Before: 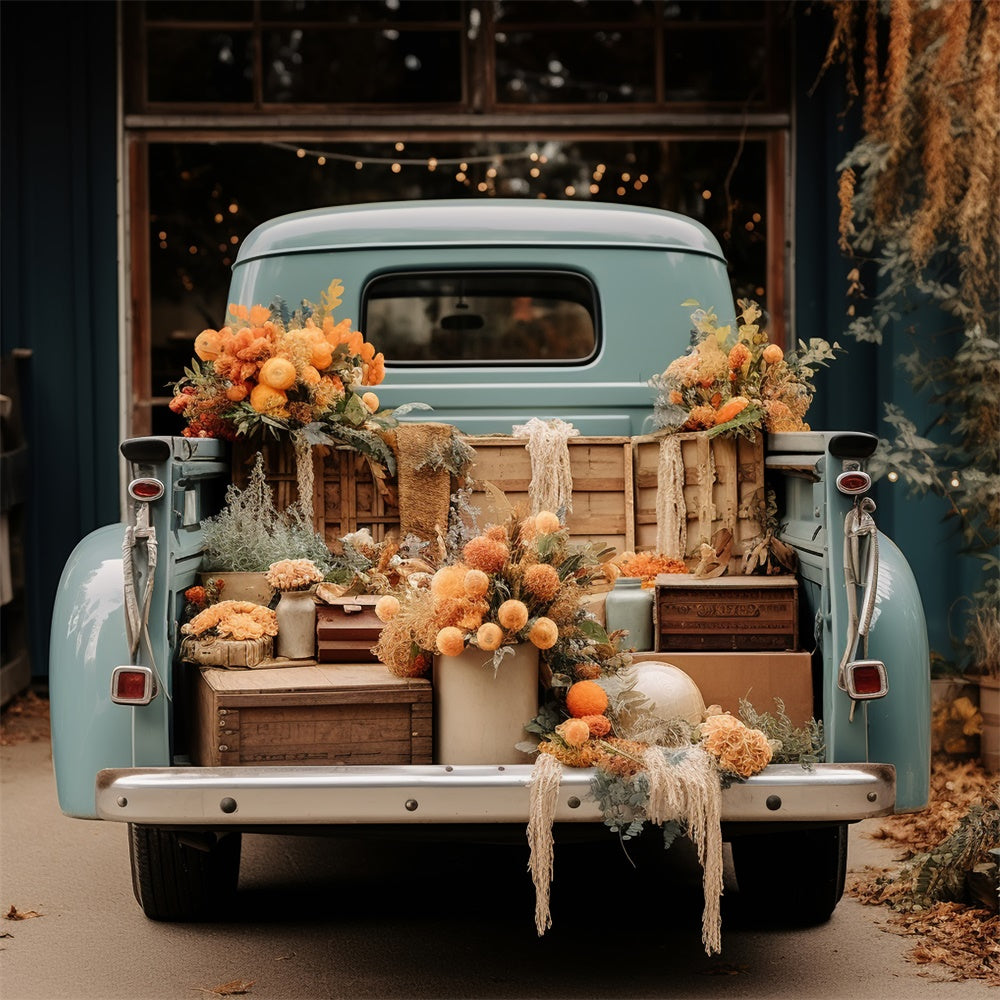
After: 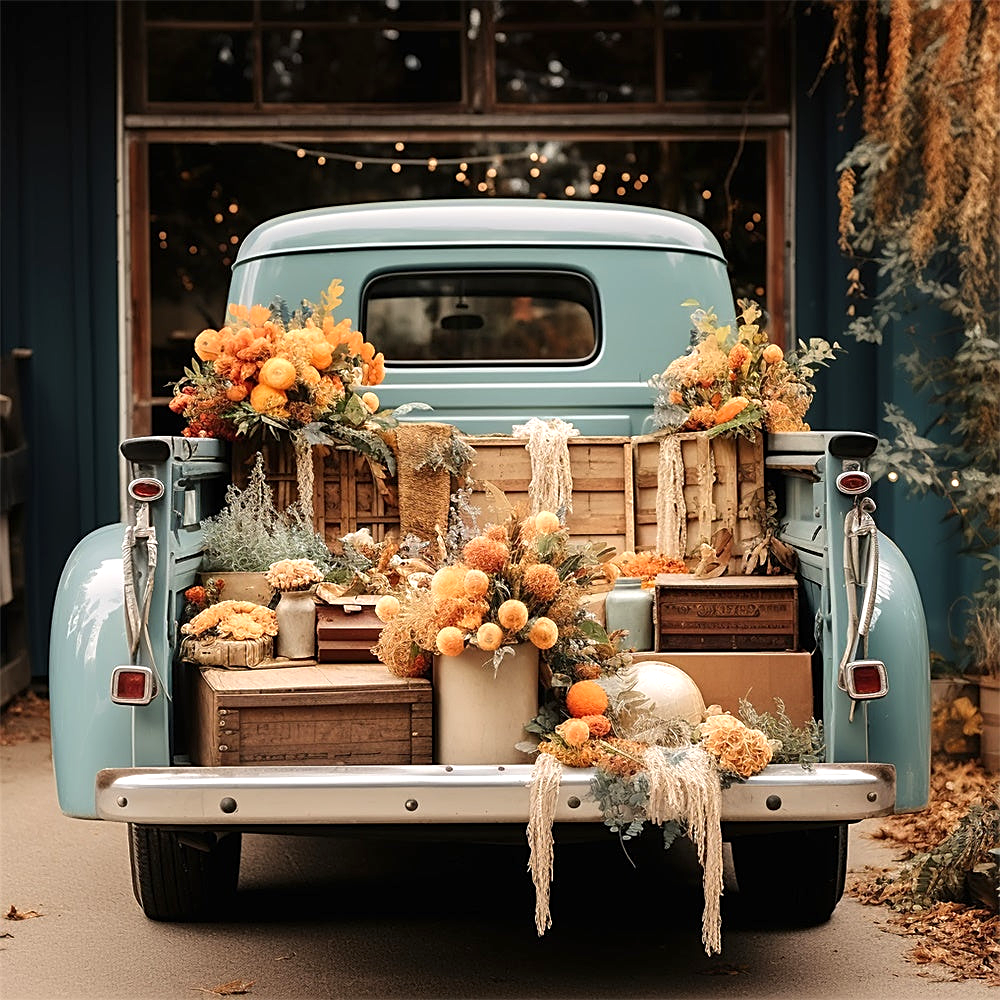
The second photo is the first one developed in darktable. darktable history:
sharpen: on, module defaults
exposure: black level correction 0, exposure 0.5 EV, compensate exposure bias true, compensate highlight preservation false
